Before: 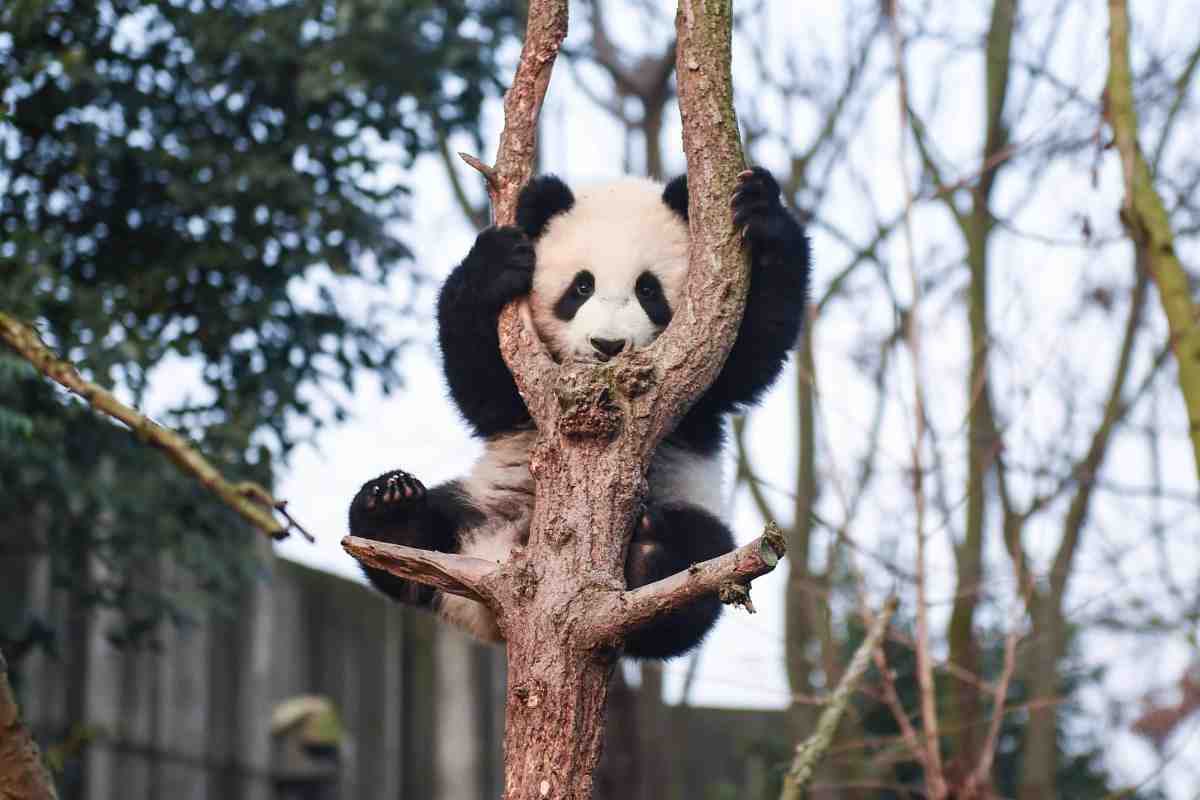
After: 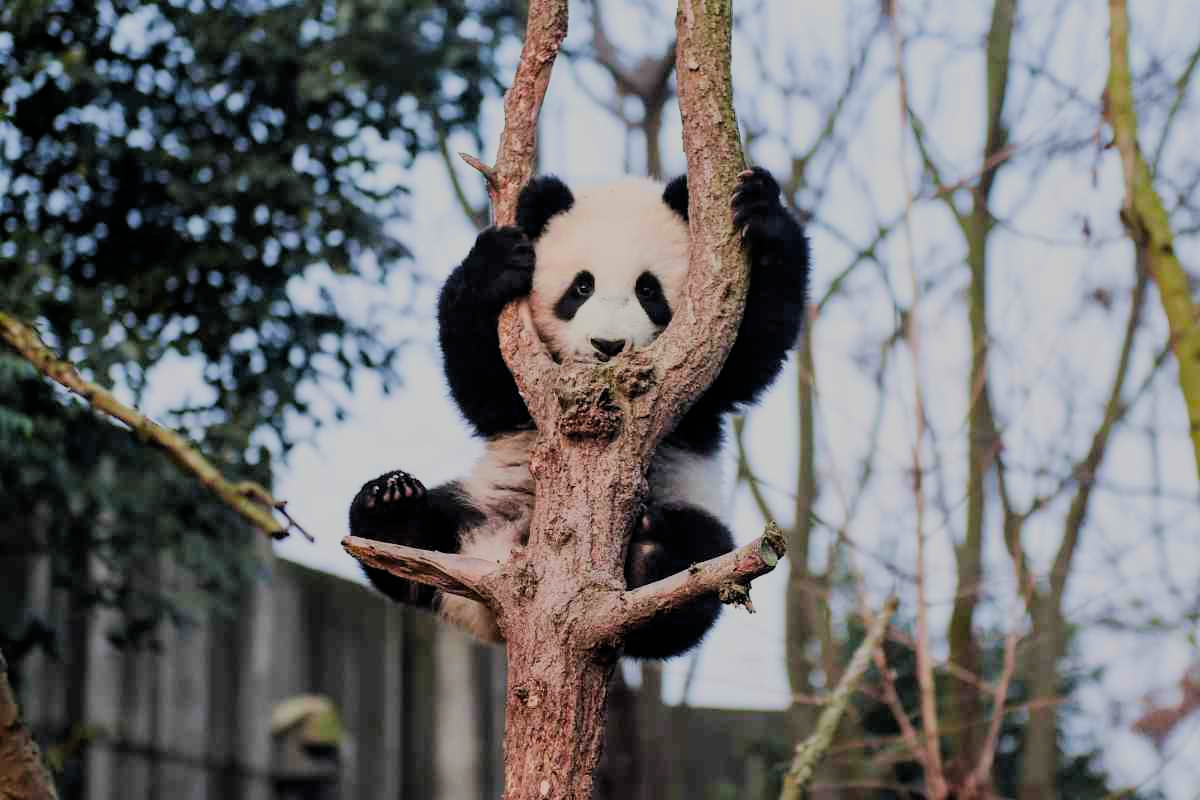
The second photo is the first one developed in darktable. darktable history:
color balance rgb: shadows fall-off 101%, linear chroma grading › mid-tones 7.63%, perceptual saturation grading › mid-tones 11.68%, mask middle-gray fulcrum 22.45%, global vibrance 10.11%, saturation formula JzAzBz (2021)
filmic rgb: black relative exposure -6.15 EV, white relative exposure 6.96 EV, hardness 2.23, color science v6 (2022)
